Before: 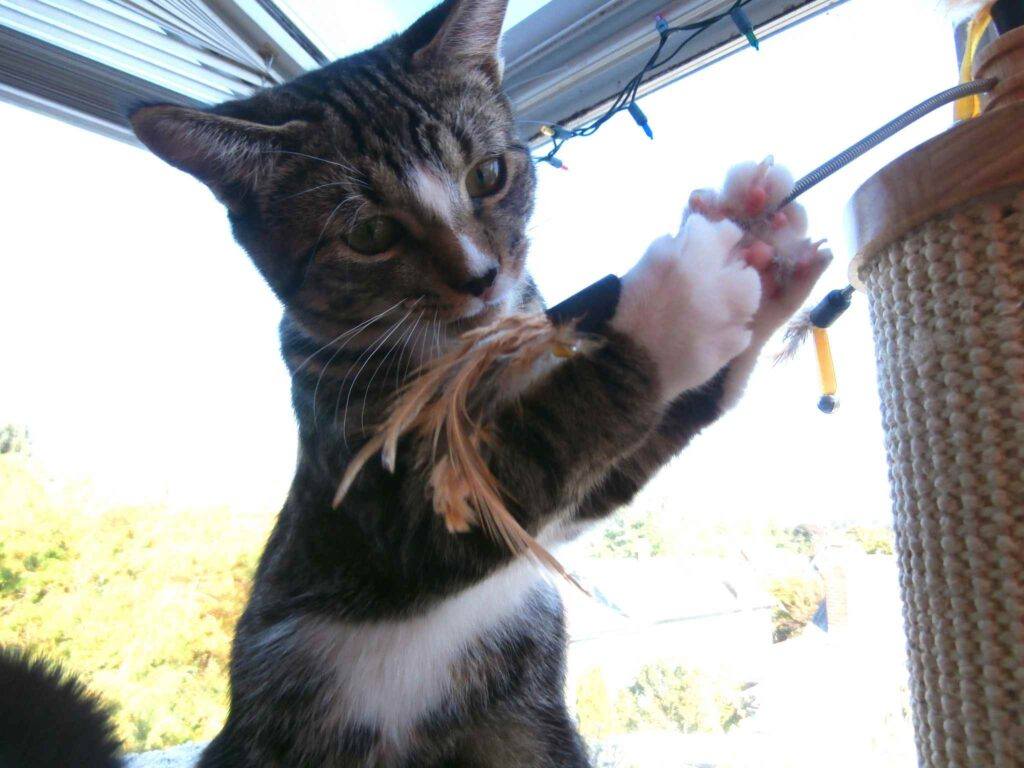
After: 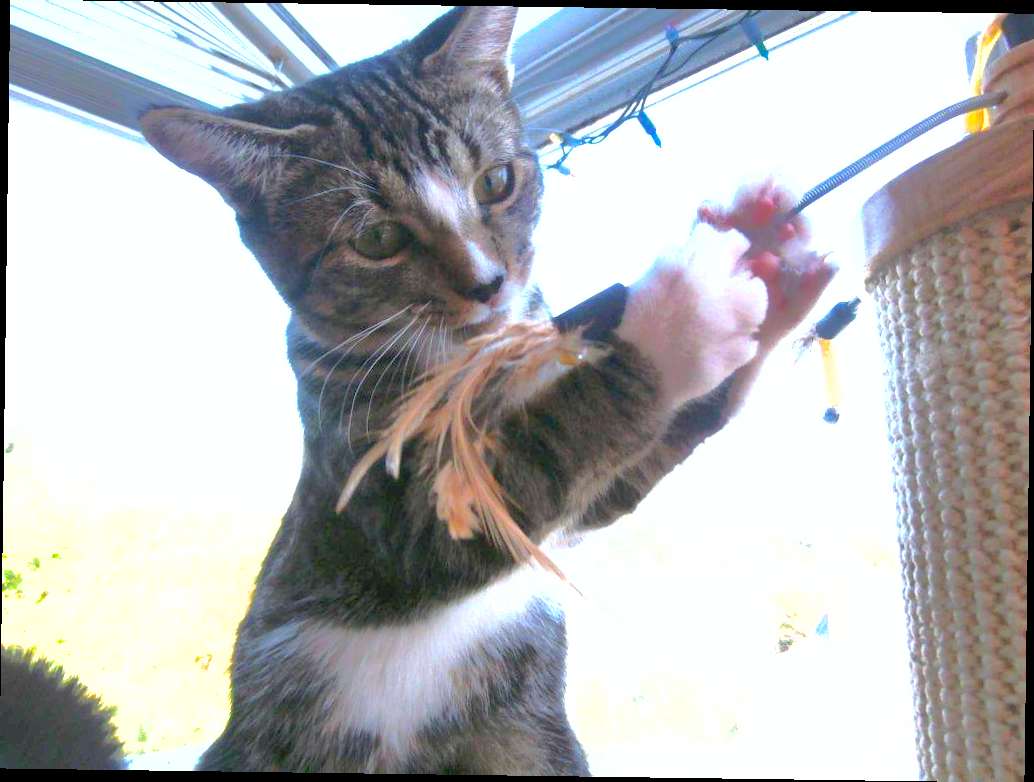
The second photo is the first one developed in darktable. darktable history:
rotate and perspective: rotation 0.8°, automatic cropping off
contrast brightness saturation: contrast 0.14, brightness 0.21
shadows and highlights: highlights -60
white balance: red 0.988, blue 1.017
exposure: black level correction 0.001, exposure 1 EV, compensate highlight preservation false
